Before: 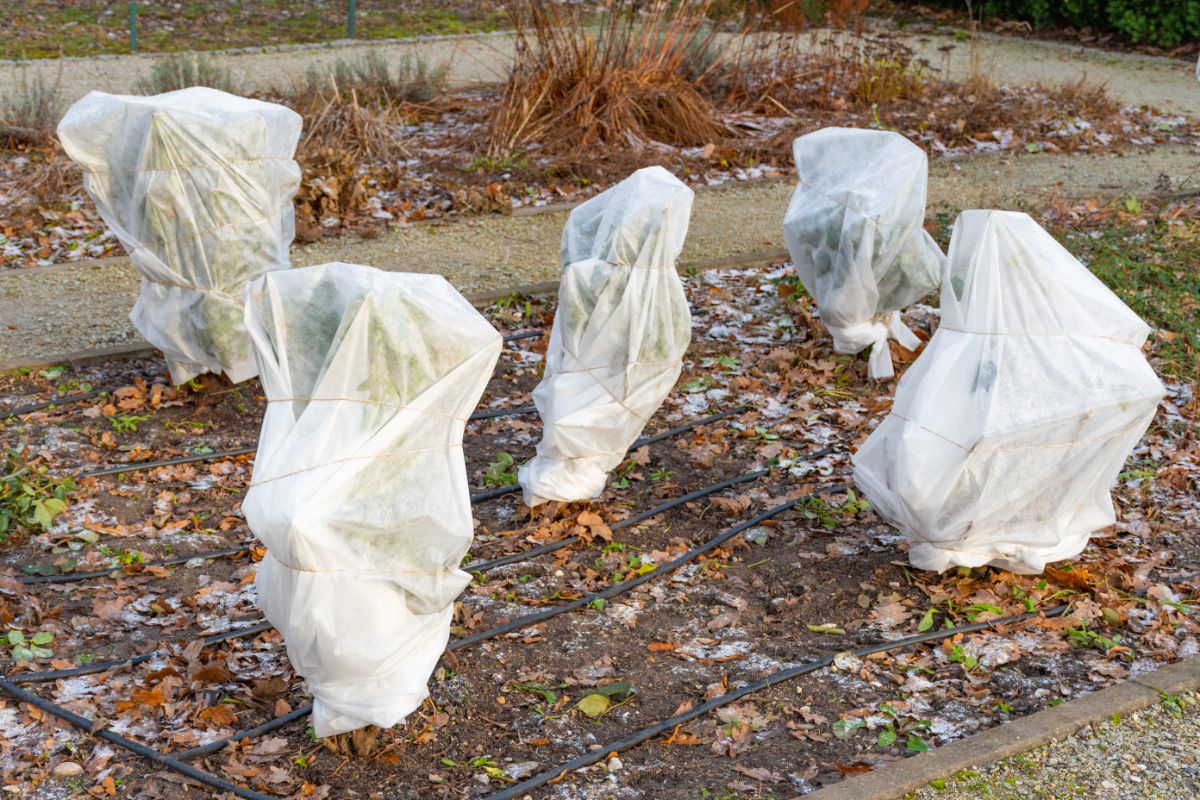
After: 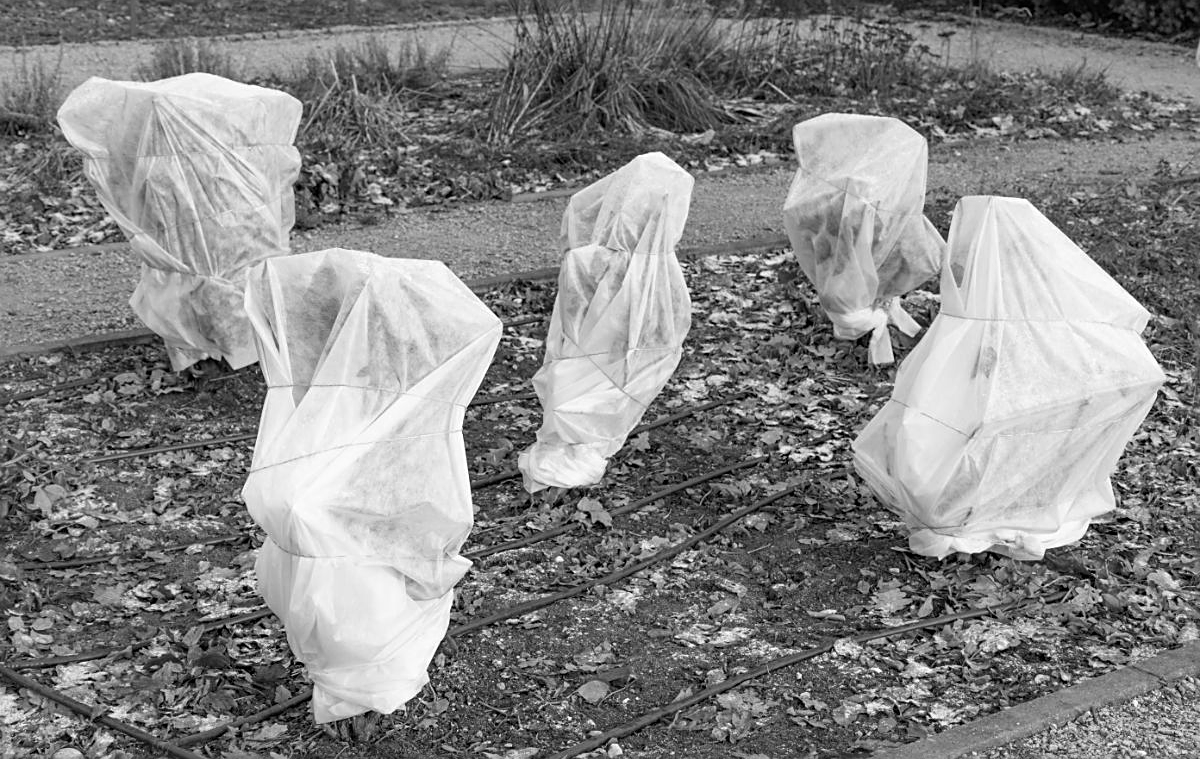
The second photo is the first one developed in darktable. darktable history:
sharpen: on, module defaults
color calibration: output gray [0.28, 0.41, 0.31, 0], illuminant as shot in camera, x 0.358, y 0.373, temperature 4628.91 K
crop and rotate: top 1.898%, bottom 3.178%
